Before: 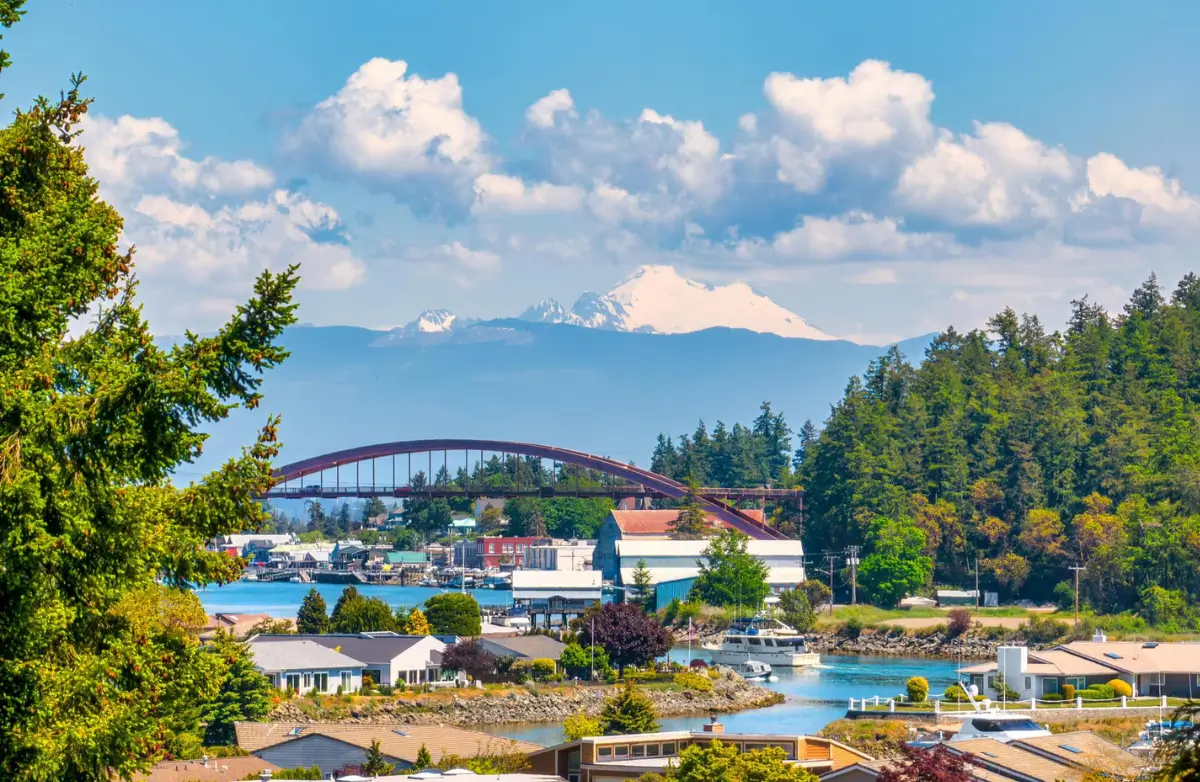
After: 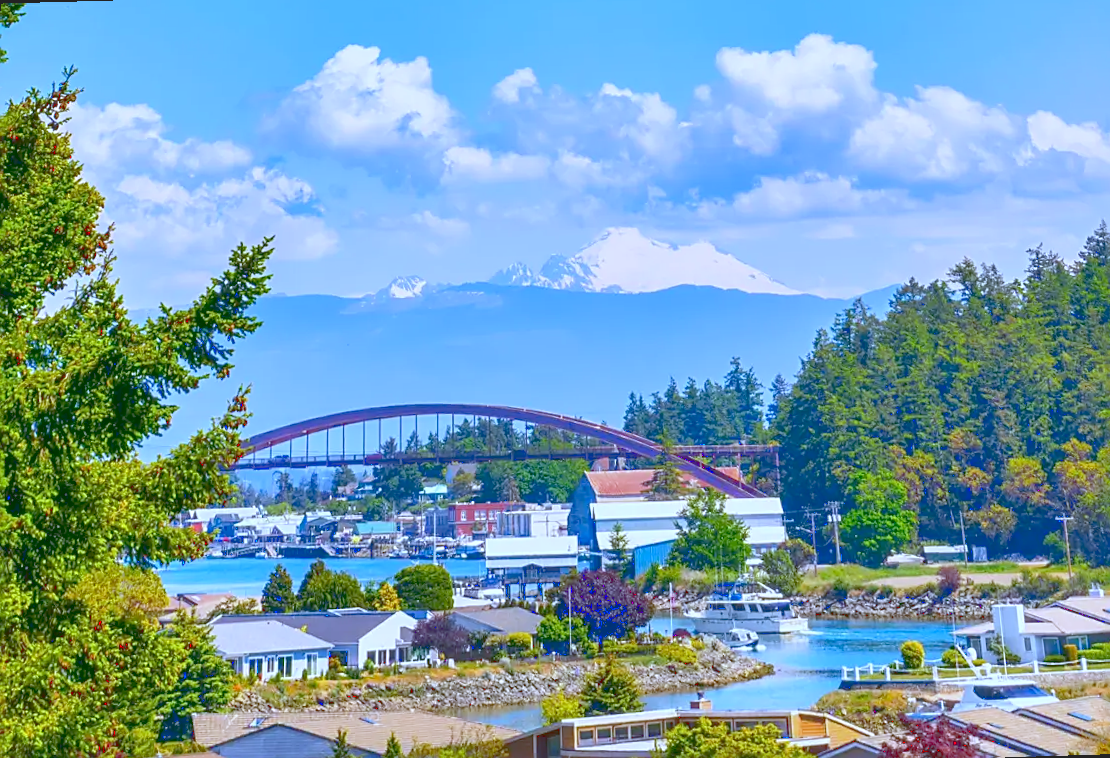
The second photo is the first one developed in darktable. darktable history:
exposure: exposure -0.072 EV, compensate highlight preservation false
rotate and perspective: rotation -1.68°, lens shift (vertical) -0.146, crop left 0.049, crop right 0.912, crop top 0.032, crop bottom 0.96
tone equalizer: on, module defaults
white balance: red 0.871, blue 1.249
sharpen: on, module defaults
tone curve: curves: ch0 [(0, 0.137) (1, 1)], color space Lab, linked channels, preserve colors none
